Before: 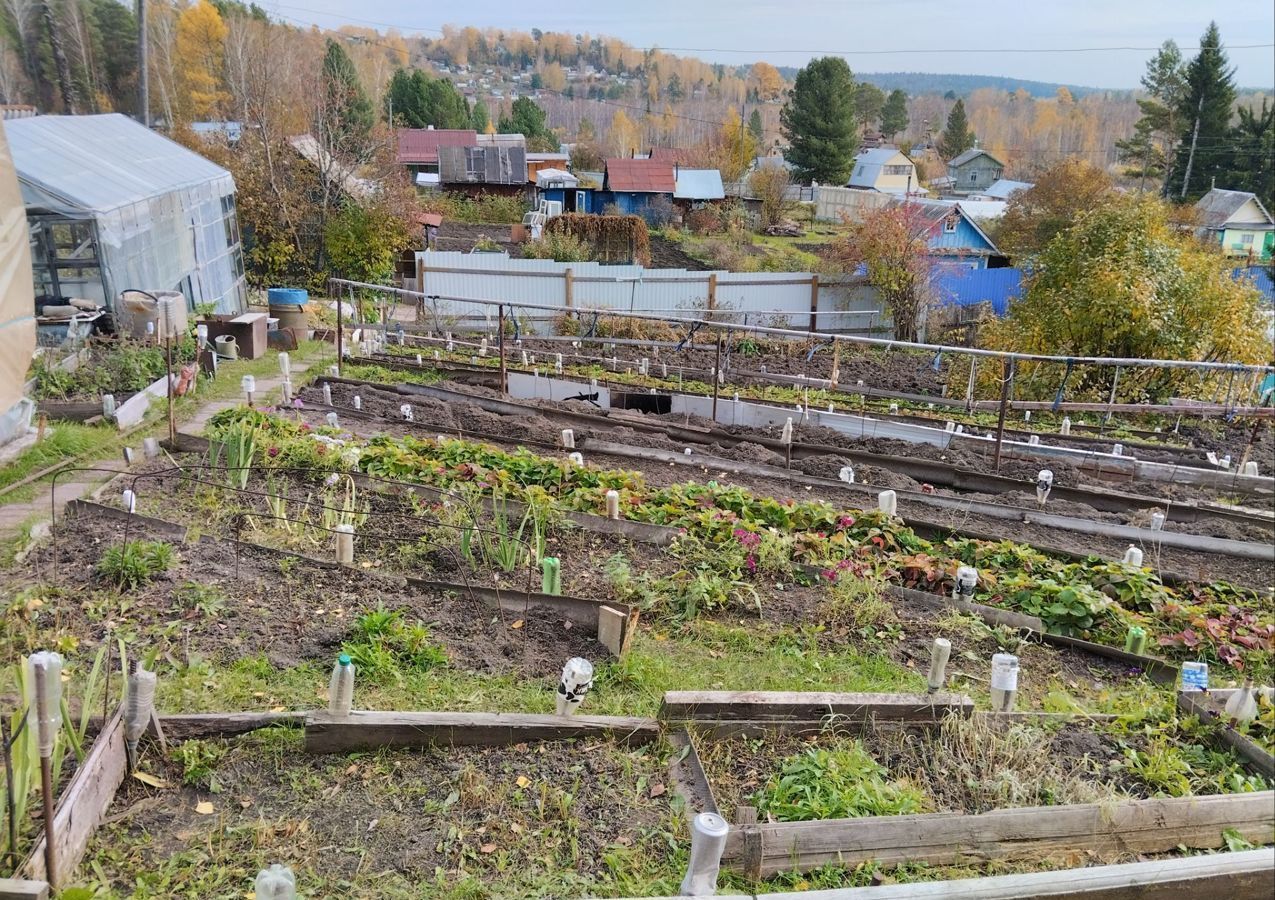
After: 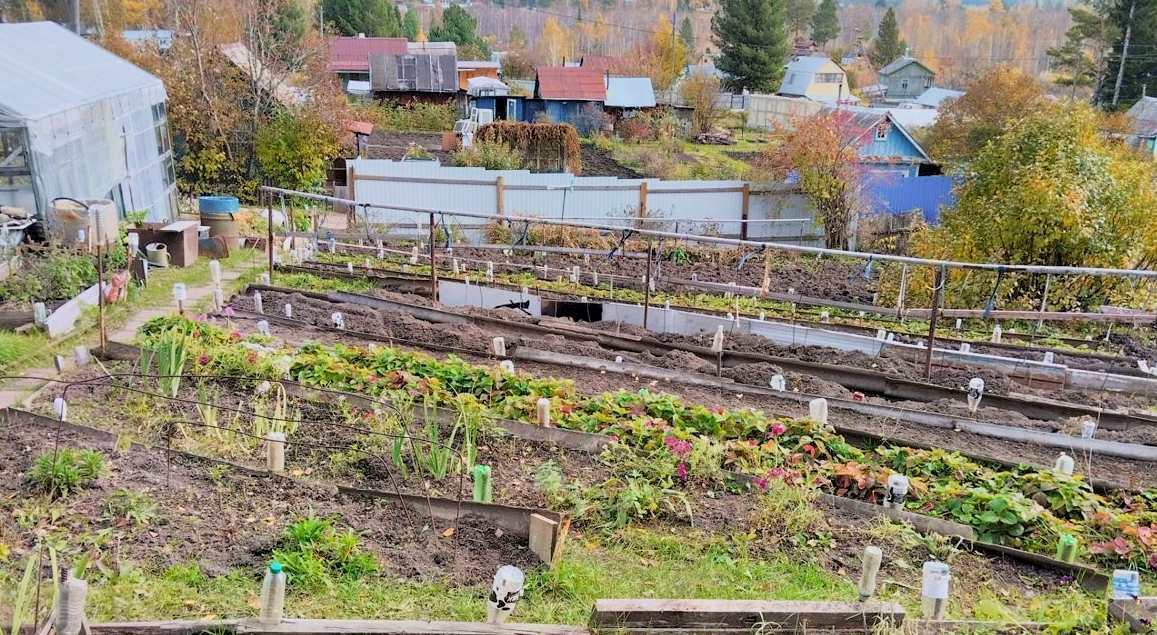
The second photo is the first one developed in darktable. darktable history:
crop: left 5.449%, top 10.227%, right 3.797%, bottom 19.155%
tone curve: curves: ch0 [(0.013, 0) (0.061, 0.059) (0.239, 0.256) (0.502, 0.501) (0.683, 0.676) (0.761, 0.773) (0.858, 0.858) (0.987, 0.945)]; ch1 [(0, 0) (0.172, 0.123) (0.304, 0.267) (0.414, 0.395) (0.472, 0.473) (0.502, 0.502) (0.521, 0.528) (0.583, 0.595) (0.654, 0.673) (0.728, 0.761) (1, 1)]; ch2 [(0, 0) (0.411, 0.424) (0.485, 0.476) (0.502, 0.501) (0.553, 0.557) (0.57, 0.576) (1, 1)], color space Lab, independent channels, preserve colors none
exposure: black level correction 0.001, exposure 0.499 EV, compensate exposure bias true, compensate highlight preservation false
filmic rgb: black relative exposure -8.01 EV, white relative exposure 4.05 EV, hardness 4.15, color science v6 (2022)
